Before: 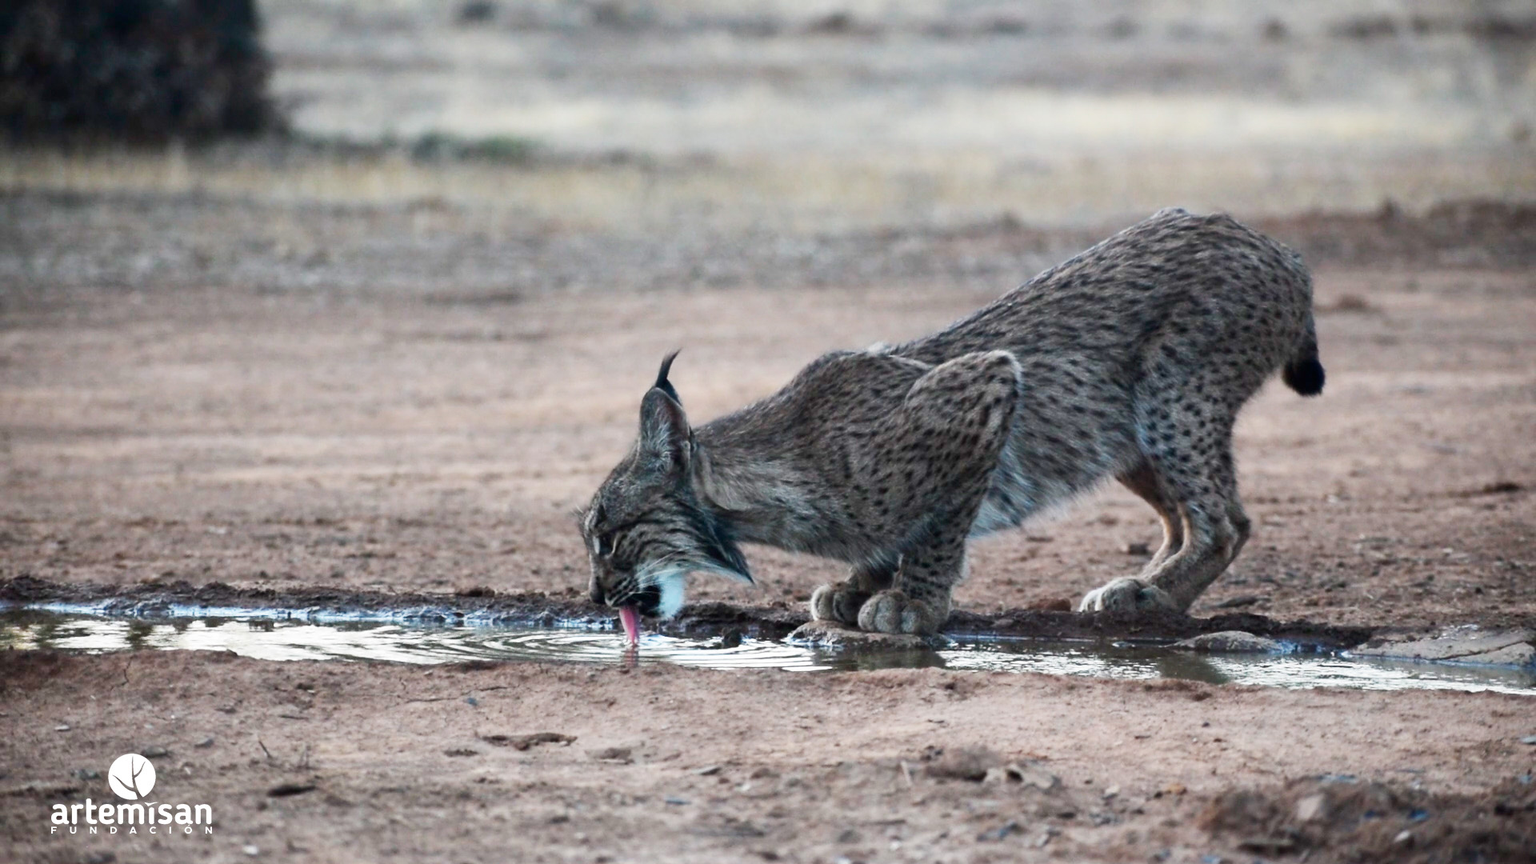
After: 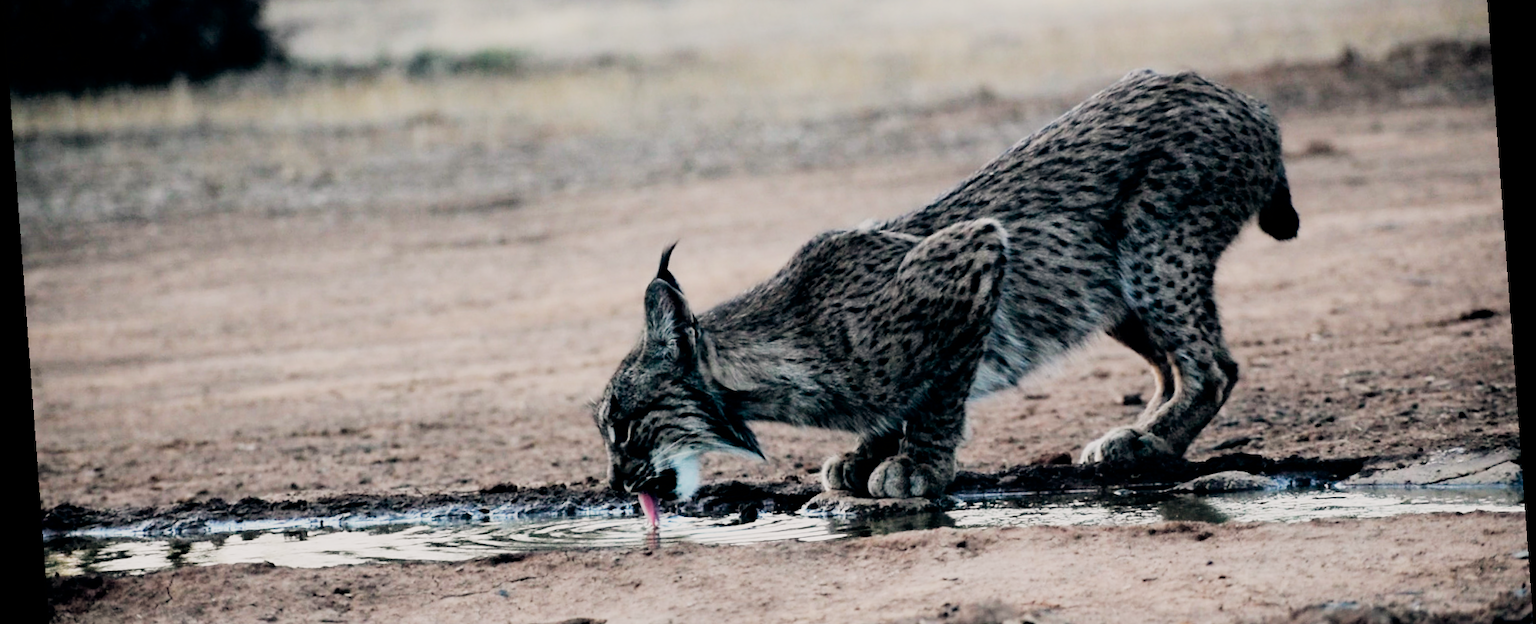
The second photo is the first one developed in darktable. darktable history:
filmic rgb: black relative exposure -5 EV, hardness 2.88, contrast 1.3, highlights saturation mix -30%
color balance: lift [0.975, 0.993, 1, 1.015], gamma [1.1, 1, 1, 0.945], gain [1, 1.04, 1, 0.95]
crop: top 16.727%, bottom 16.727%
rotate and perspective: rotation -4.25°, automatic cropping off
